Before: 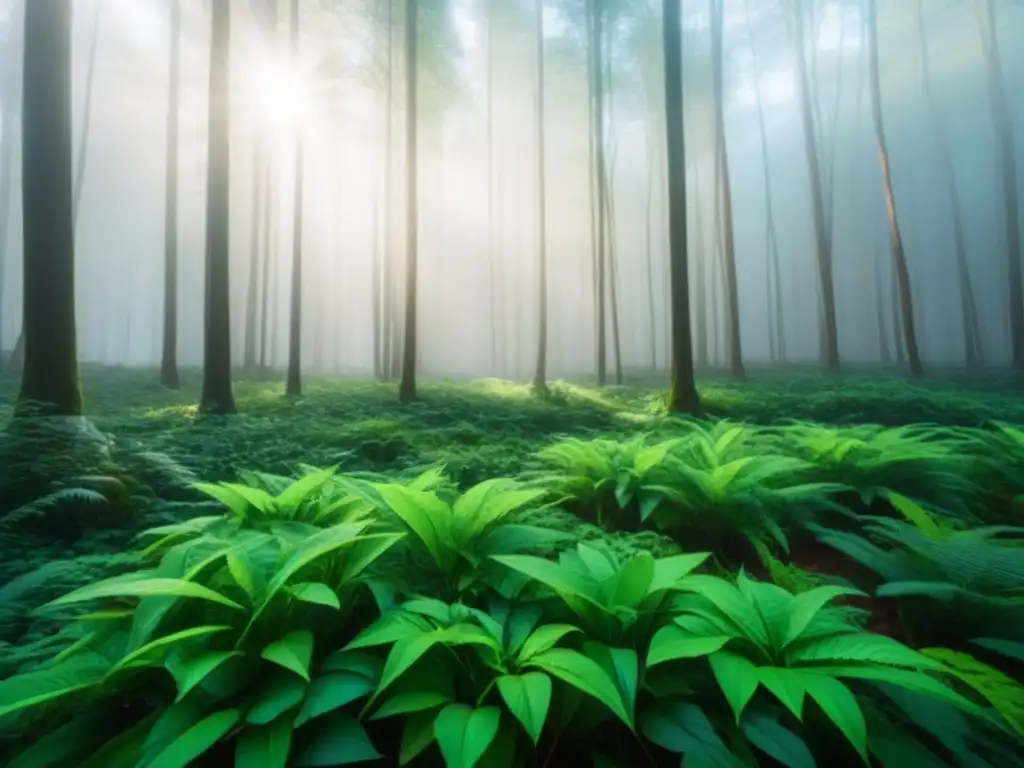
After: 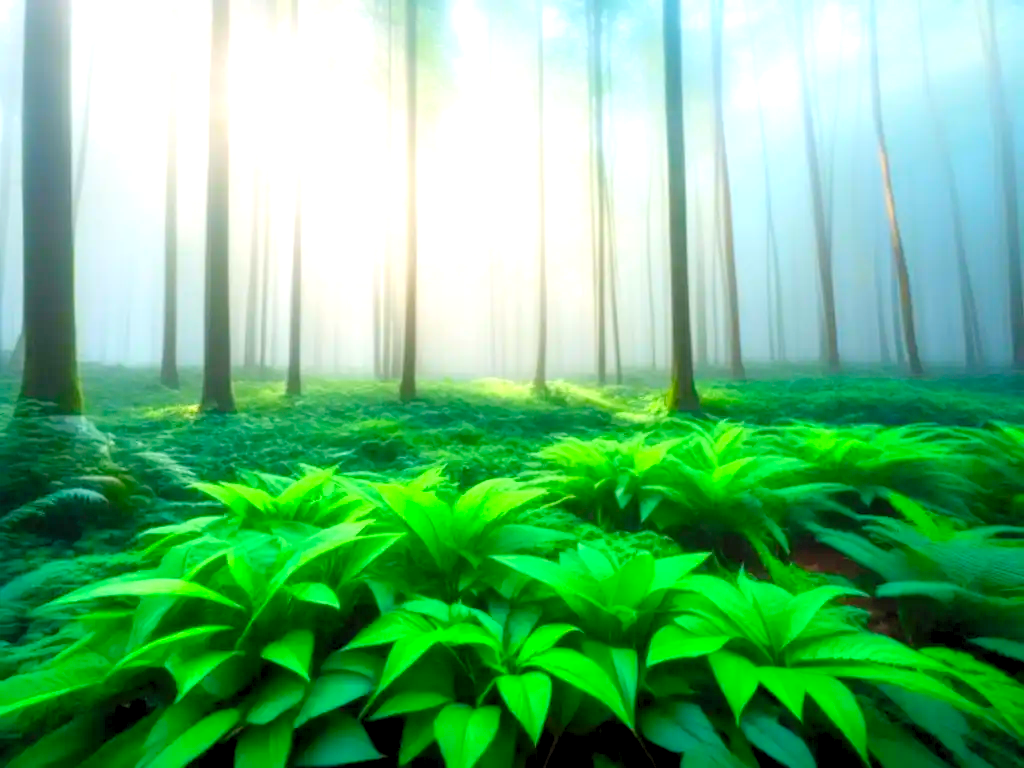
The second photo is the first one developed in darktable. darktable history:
shadows and highlights: radius 331.84, shadows 53.55, highlights -100, compress 94.63%, highlights color adjustment 73.23%, soften with gaussian
levels: levels [0.036, 0.364, 0.827]
color correction: saturation 1.34
